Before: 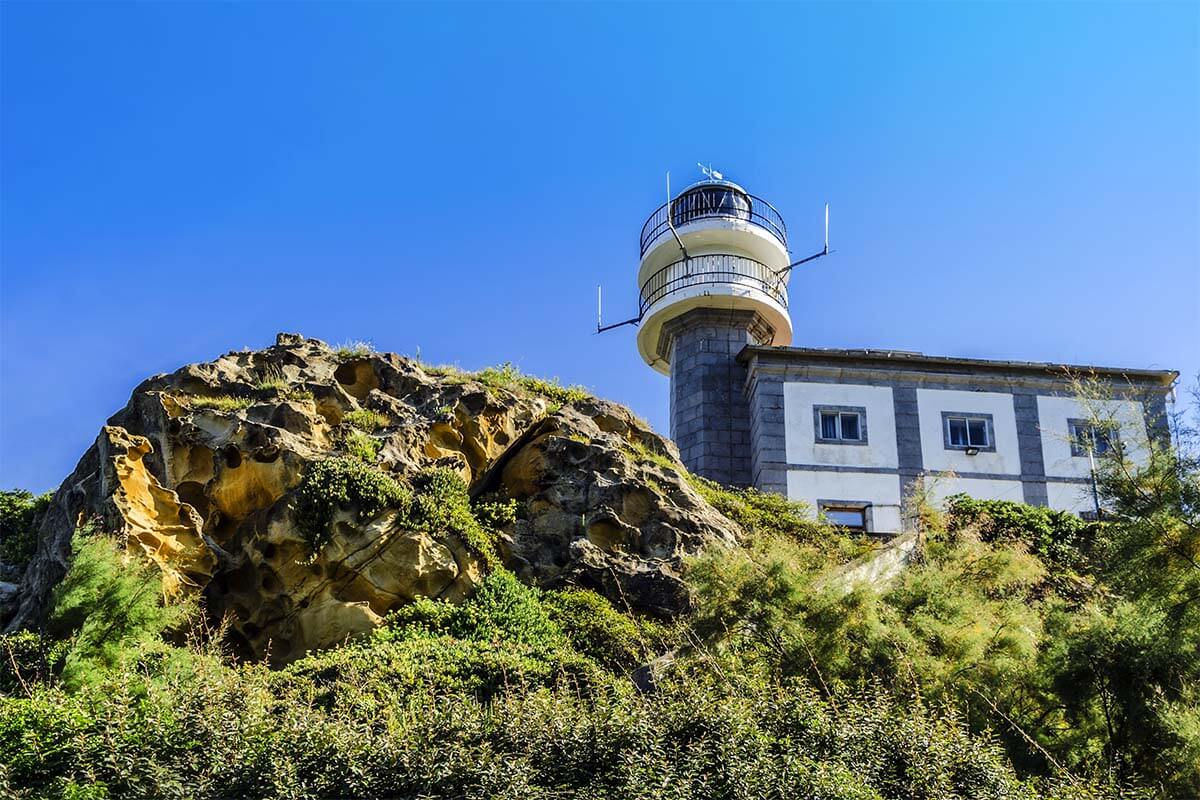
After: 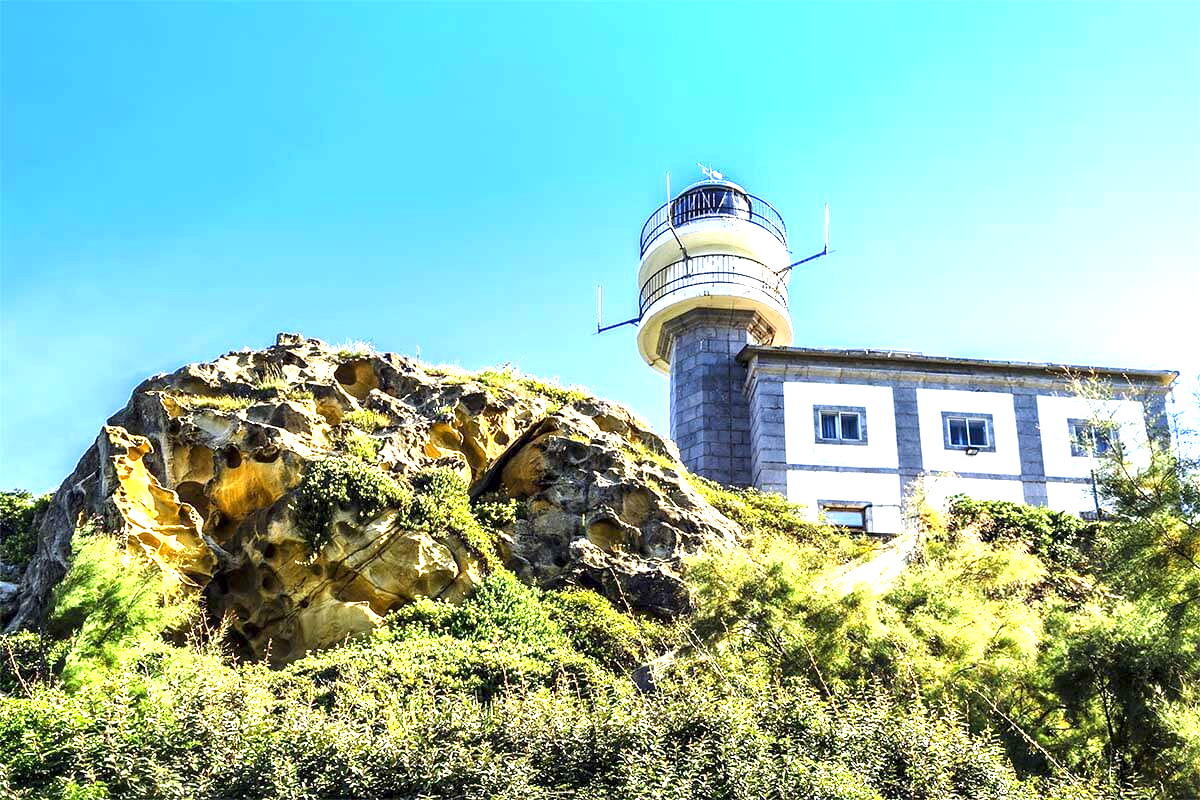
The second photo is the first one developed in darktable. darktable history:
exposure: black level correction 0.001, exposure 1.637 EV, compensate highlight preservation false
